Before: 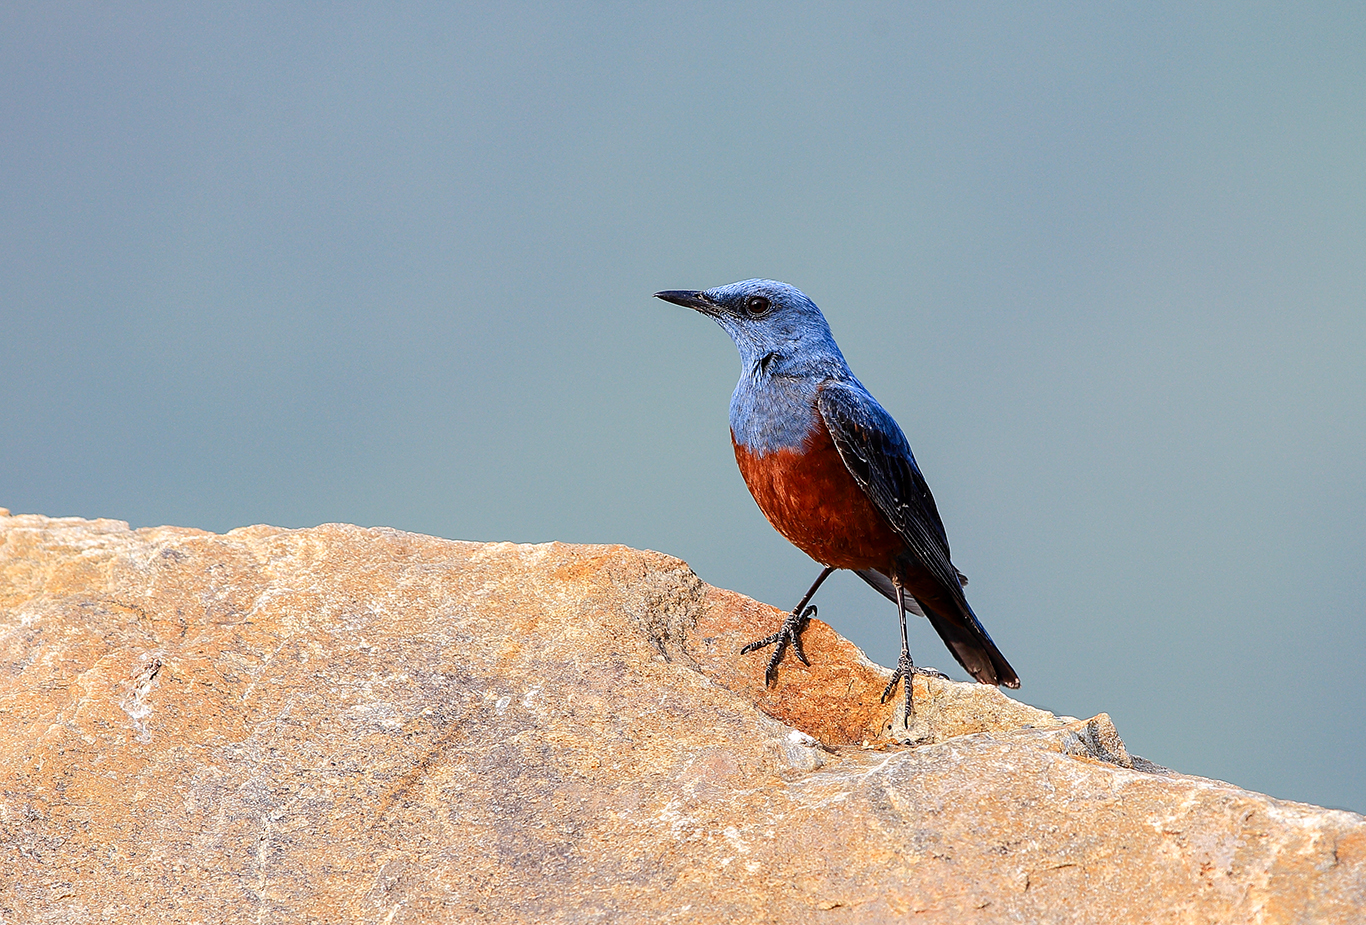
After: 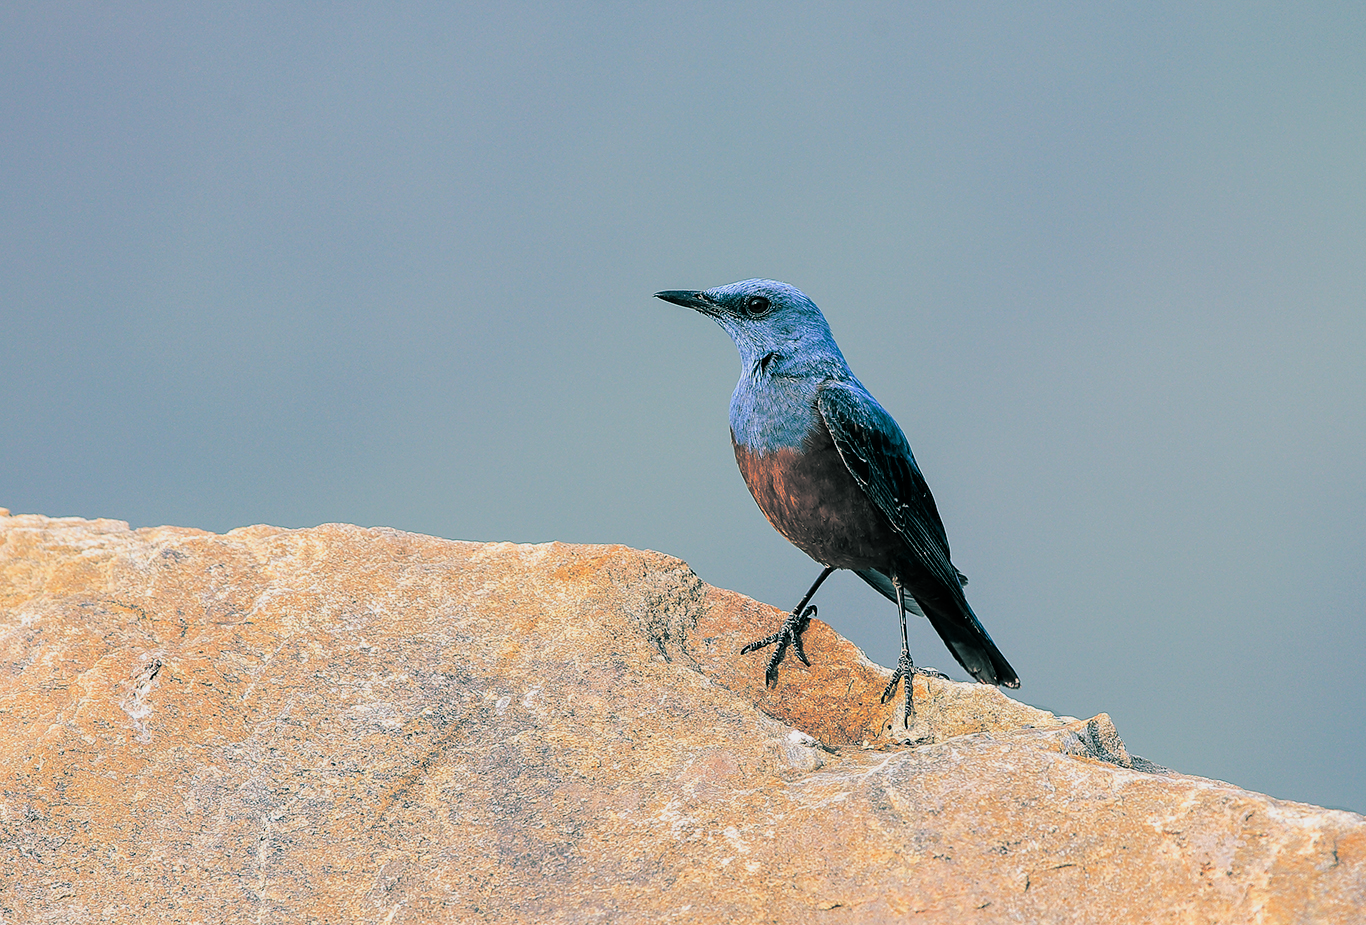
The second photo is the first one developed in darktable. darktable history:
filmic rgb: black relative exposure -11.35 EV, white relative exposure 3.22 EV, hardness 6.76, color science v6 (2022)
split-toning: shadows › hue 183.6°, shadows › saturation 0.52, highlights › hue 0°, highlights › saturation 0
